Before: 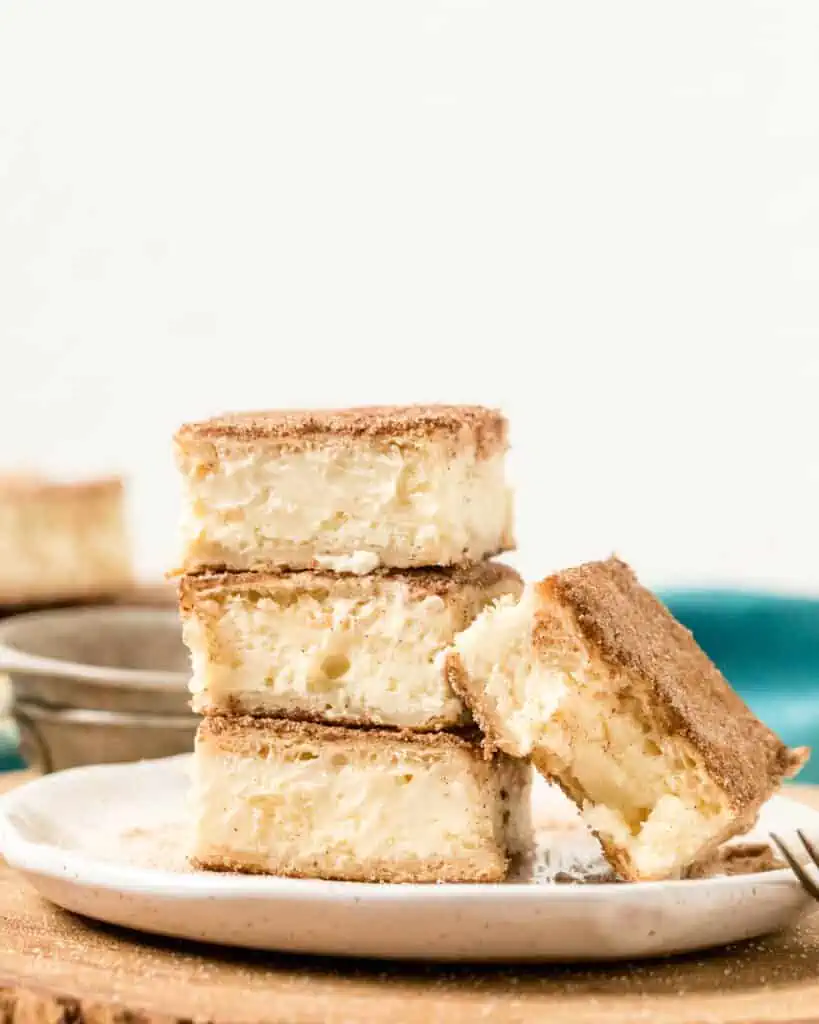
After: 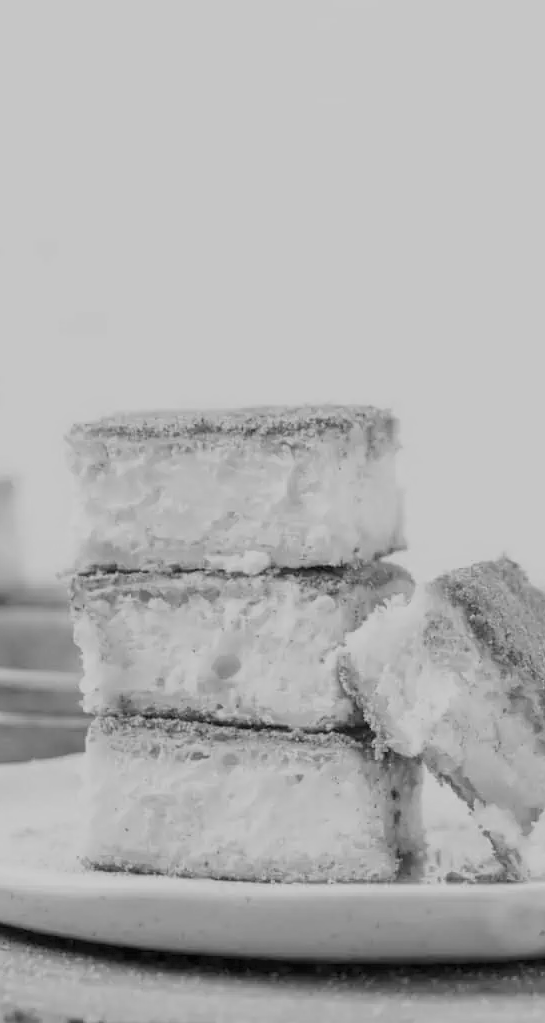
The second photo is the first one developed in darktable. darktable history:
color balance rgb: shadows lift › chroma 1%, shadows lift › hue 113°, highlights gain › chroma 0.2%, highlights gain › hue 333°, perceptual saturation grading › global saturation 20%, perceptual saturation grading › highlights -50%, perceptual saturation grading › shadows 25%, contrast -30%
crop and rotate: left 13.409%, right 19.924%
monochrome: on, module defaults
